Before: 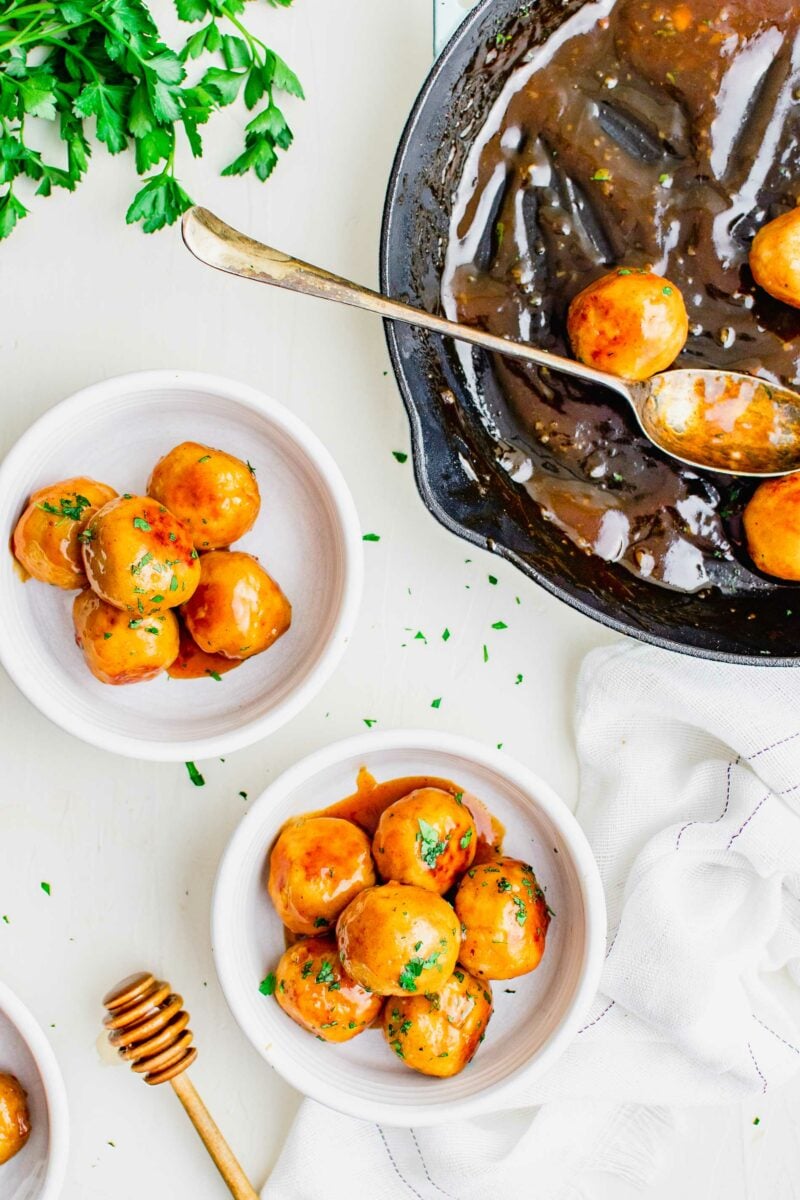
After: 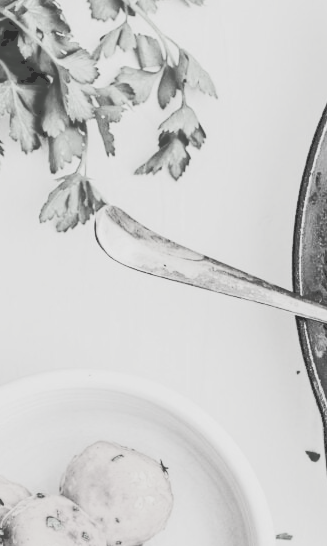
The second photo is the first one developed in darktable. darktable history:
crop and rotate: left 10.88%, top 0.101%, right 48.139%, bottom 54.354%
filmic rgb: black relative exposure -5.02 EV, white relative exposure 3.52 EV, hardness 3.17, contrast 1.3, highlights saturation mix -48.6%, color science v4 (2020)
tone curve: curves: ch0 [(0, 0) (0.003, 0.301) (0.011, 0.302) (0.025, 0.307) (0.044, 0.313) (0.069, 0.316) (0.1, 0.322) (0.136, 0.325) (0.177, 0.341) (0.224, 0.358) (0.277, 0.386) (0.335, 0.429) (0.399, 0.486) (0.468, 0.556) (0.543, 0.644) (0.623, 0.728) (0.709, 0.796) (0.801, 0.854) (0.898, 0.908) (1, 1)], color space Lab, linked channels, preserve colors none
exposure: exposure -0.071 EV, compensate highlight preservation false
